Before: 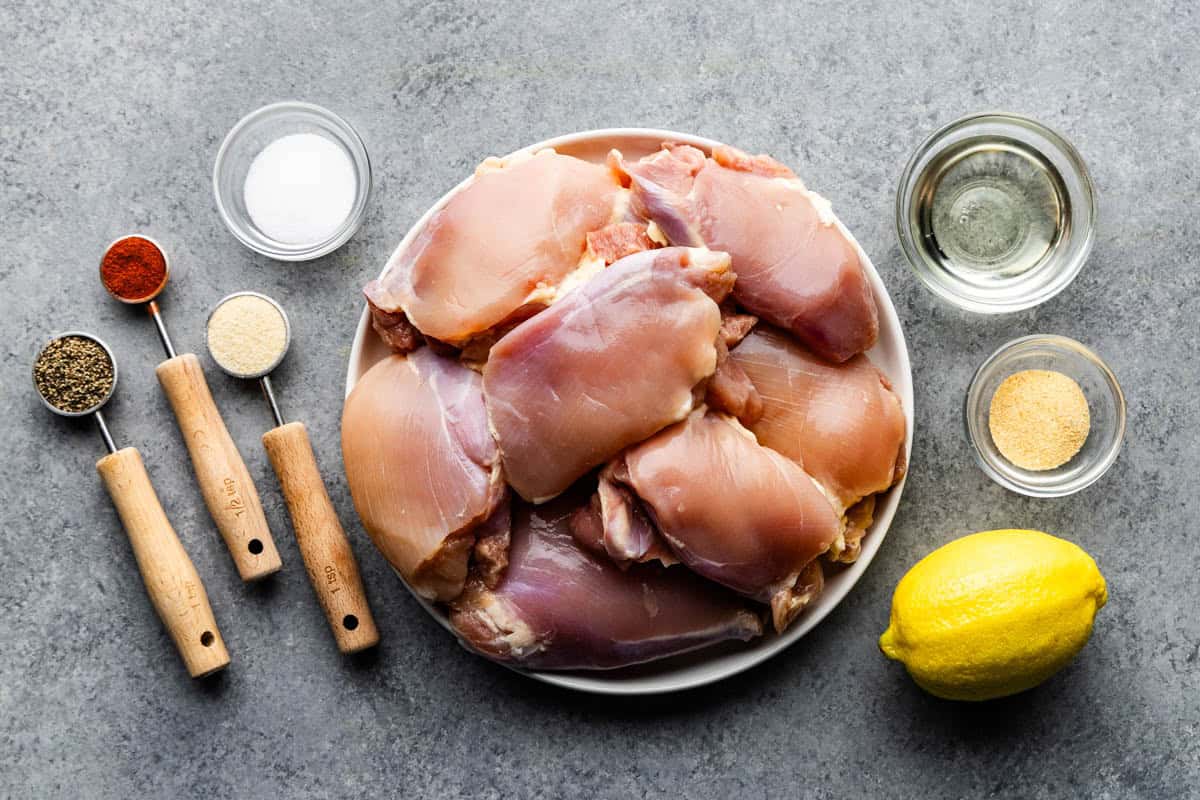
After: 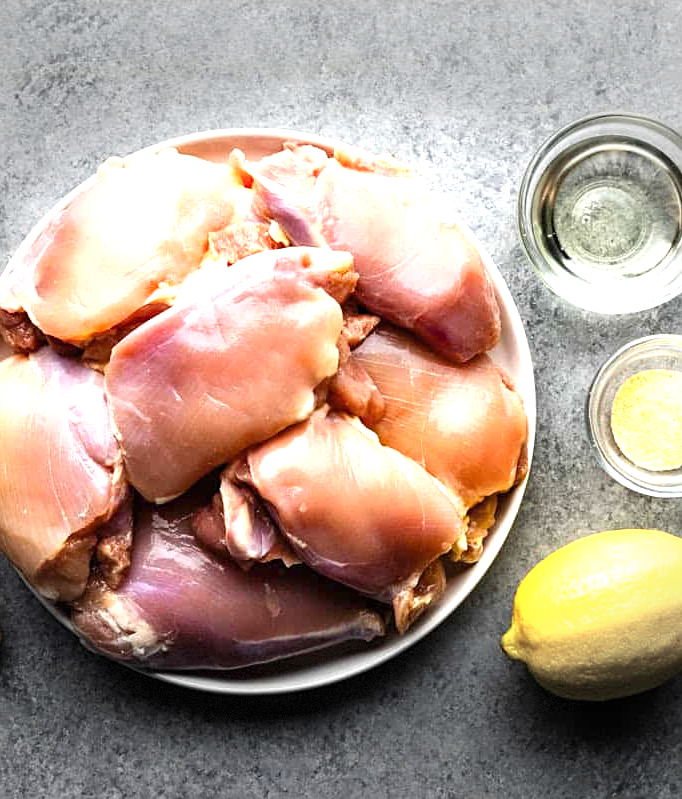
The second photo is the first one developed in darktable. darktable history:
crop: left 31.546%, top 0.01%, right 11.613%
vignetting: fall-off start 78.58%, width/height ratio 1.327, dithering 8-bit output, unbound false
exposure: black level correction 0, exposure 0.953 EV, compensate highlight preservation false
sharpen: amount 0.214
